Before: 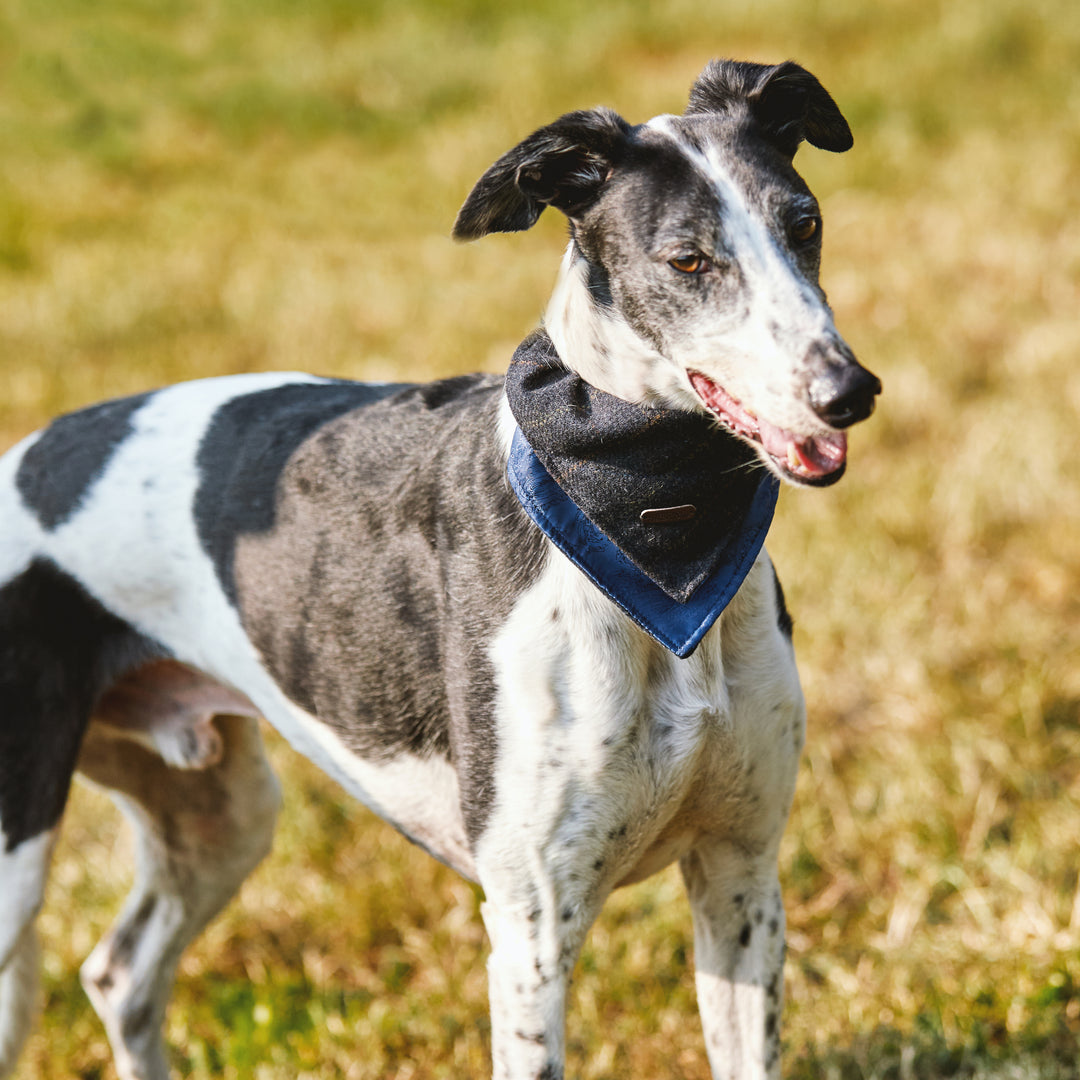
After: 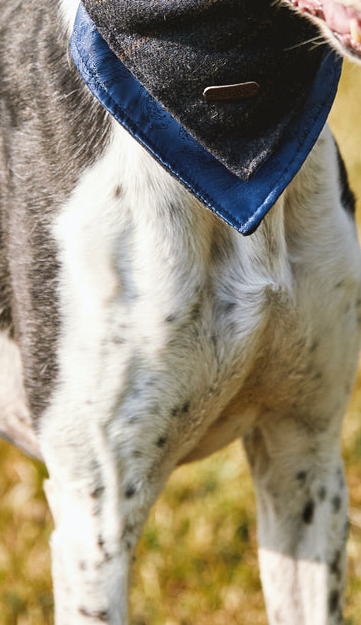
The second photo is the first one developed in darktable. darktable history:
crop: left 40.493%, top 39.205%, right 25.996%, bottom 2.849%
